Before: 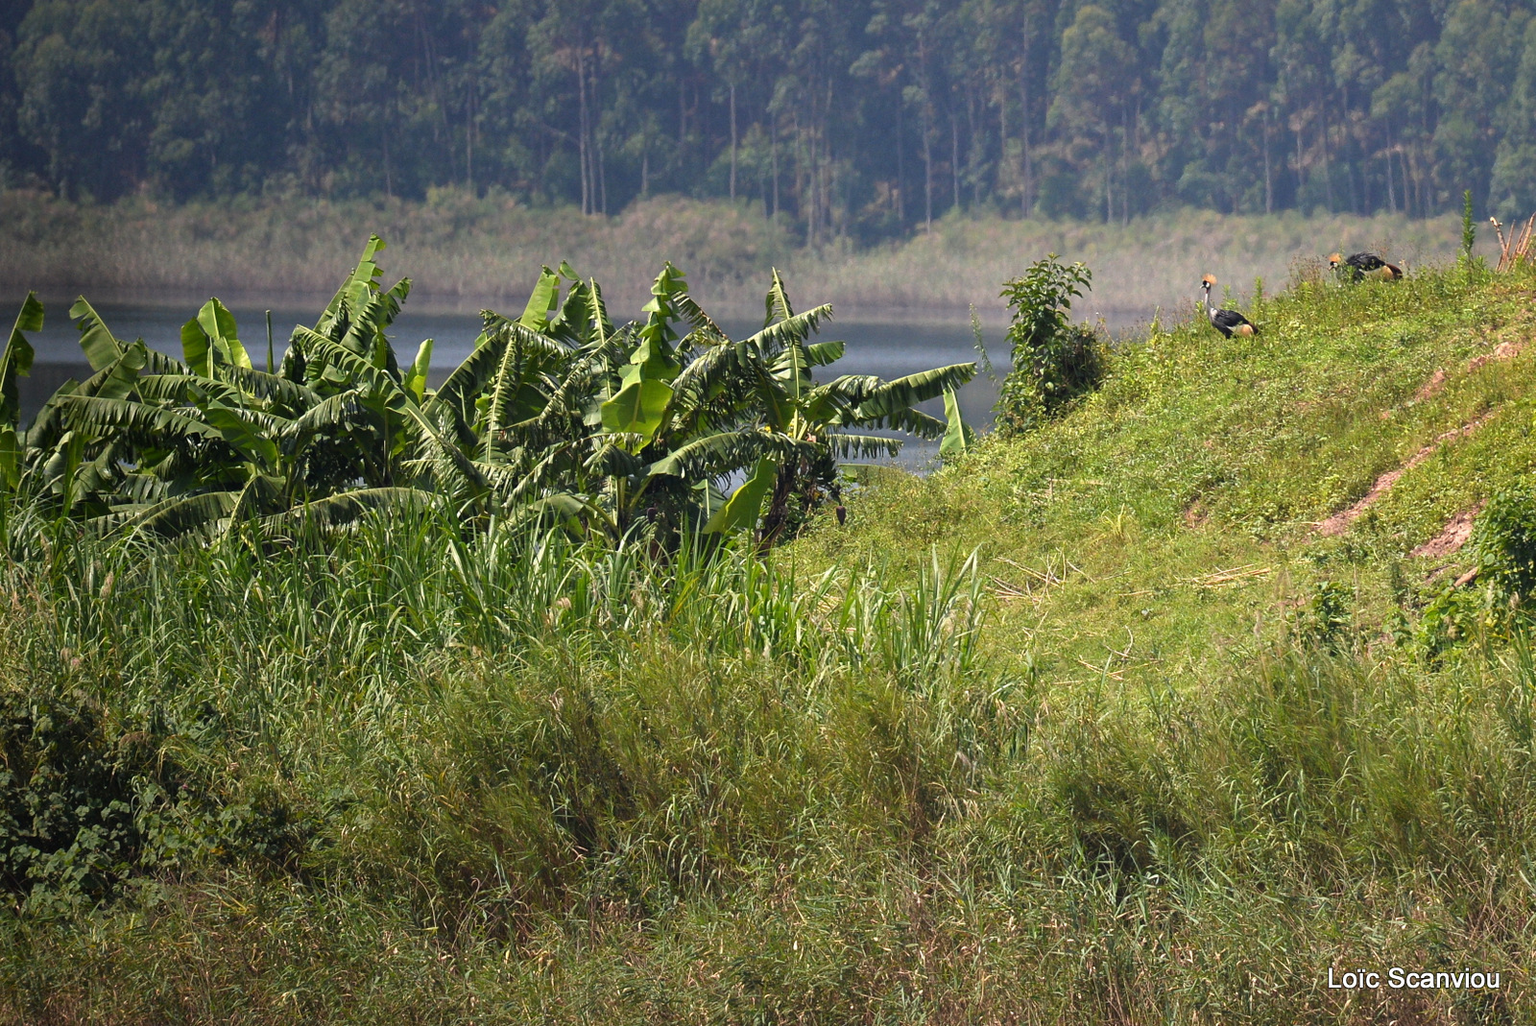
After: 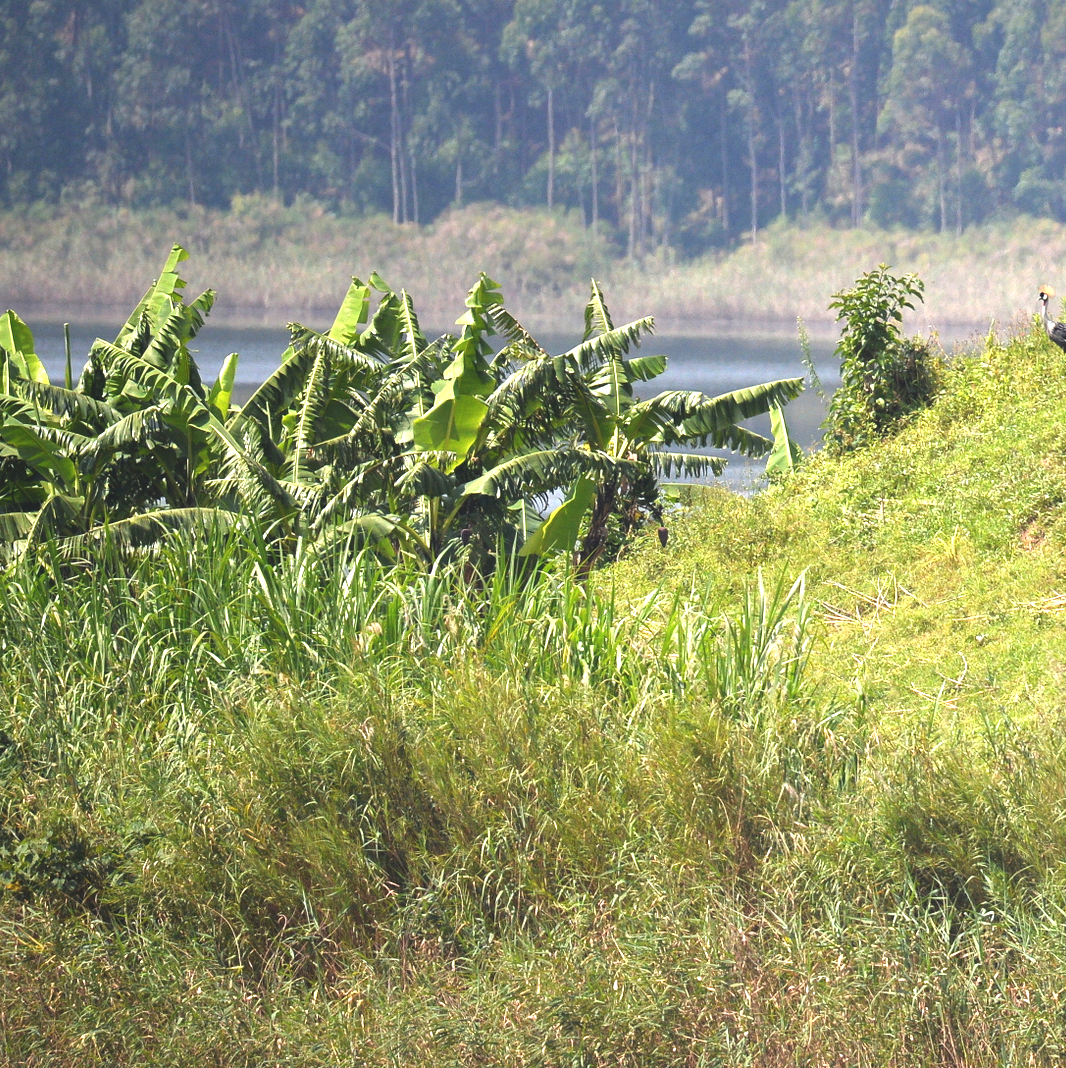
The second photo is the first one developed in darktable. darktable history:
crop and rotate: left 13.409%, right 19.924%
exposure: black level correction -0.005, exposure 1.002 EV, compensate highlight preservation false
